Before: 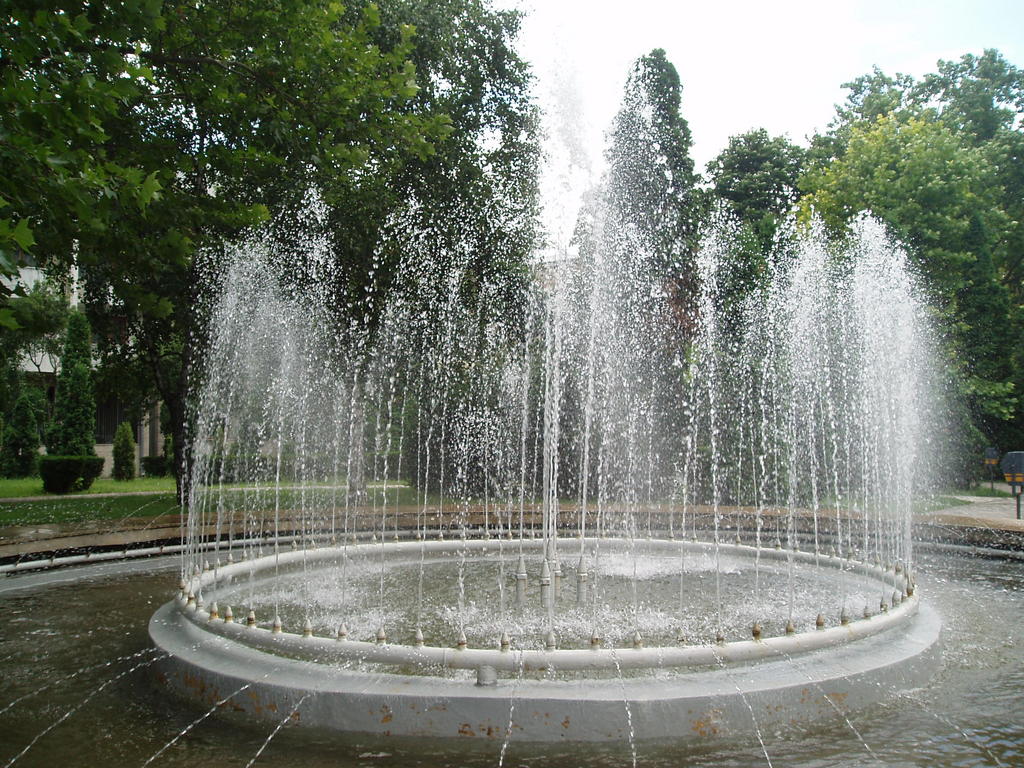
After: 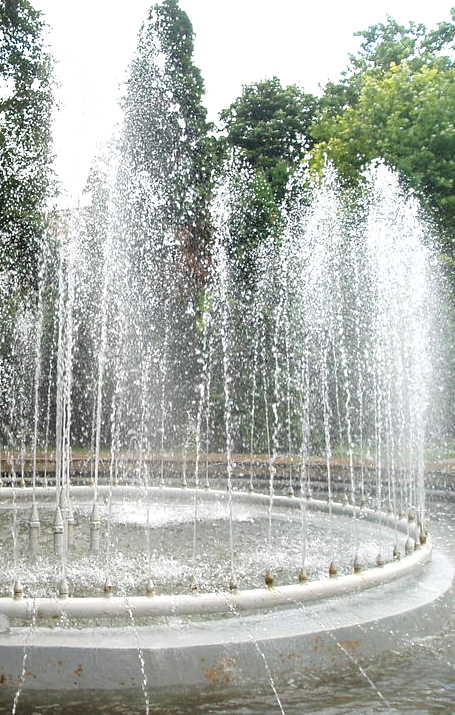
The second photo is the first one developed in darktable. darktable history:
crop: left 47.614%, top 6.803%, right 7.918%
tone equalizer: -8 EV -0.386 EV, -7 EV -0.417 EV, -6 EV -0.331 EV, -5 EV -0.194 EV, -3 EV 0.243 EV, -2 EV 0.356 EV, -1 EV 0.367 EV, +0 EV 0.431 EV
